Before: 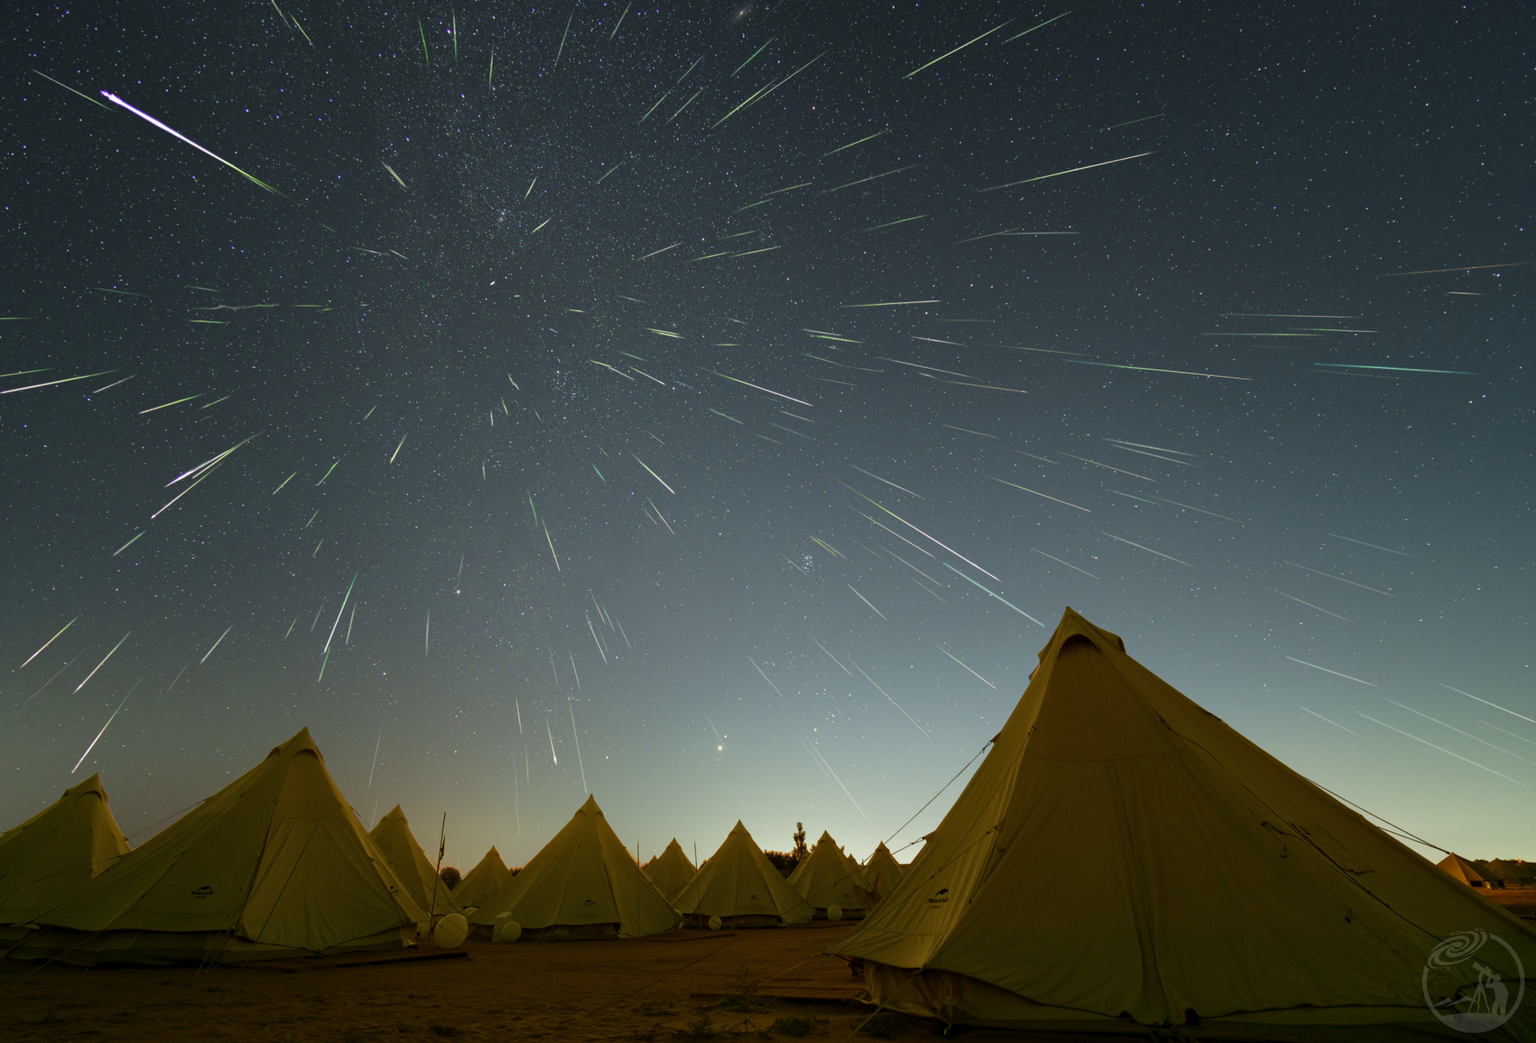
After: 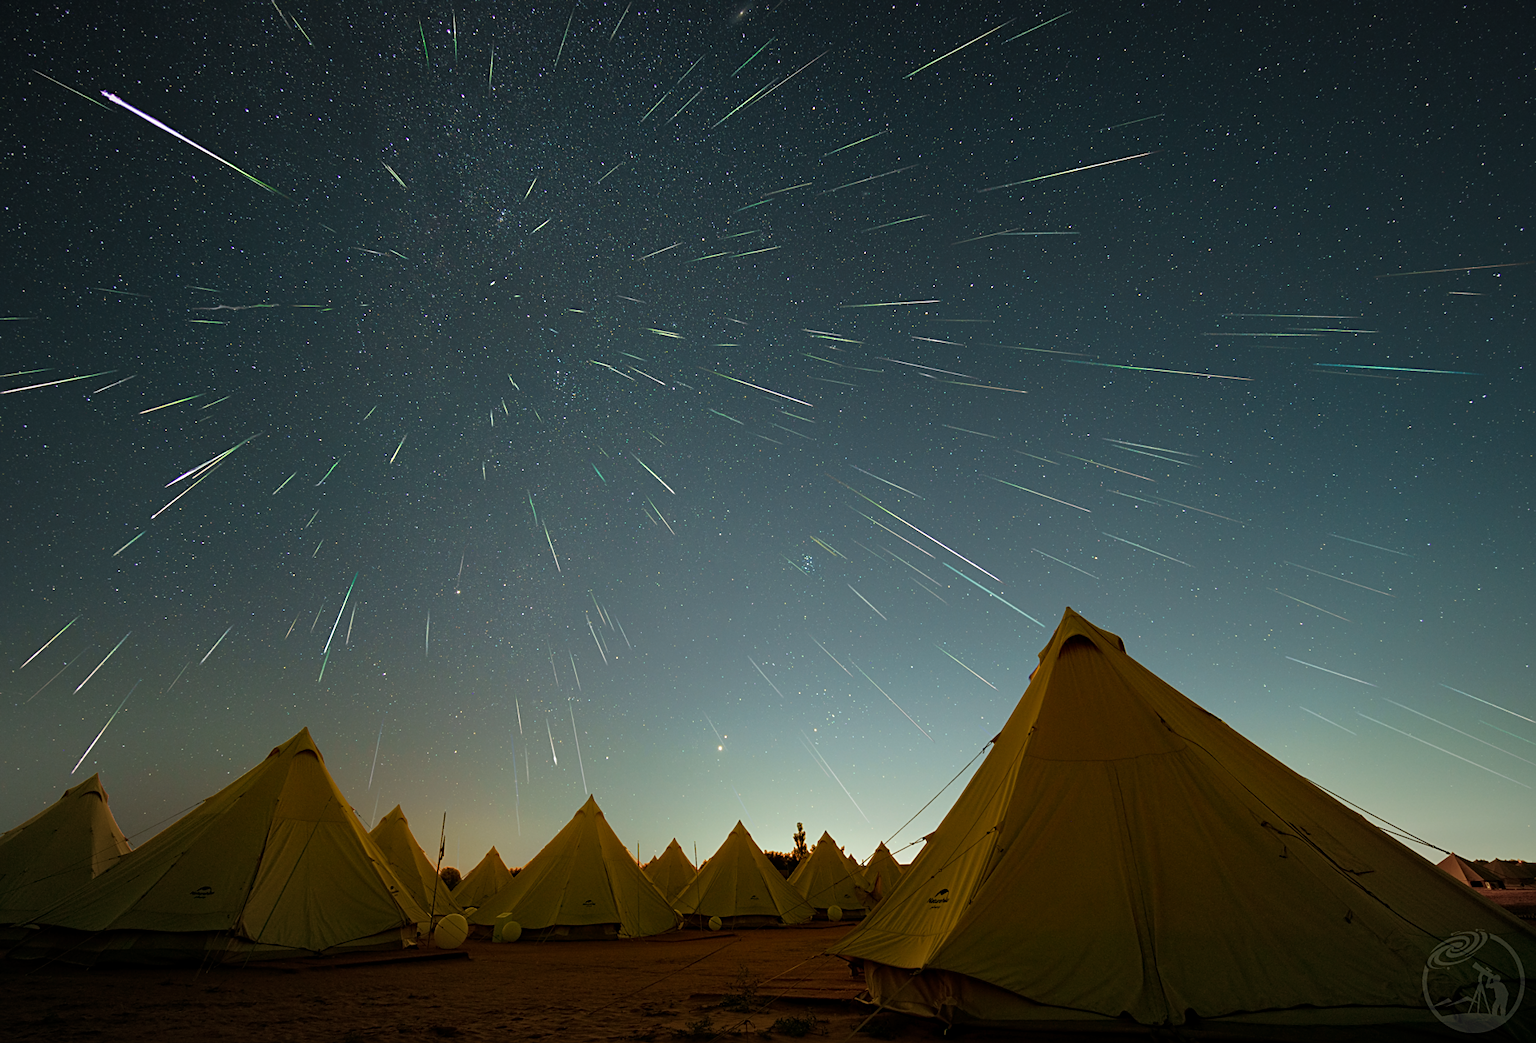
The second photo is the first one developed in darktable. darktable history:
sharpen: on, module defaults
vignetting: fall-off radius 70%, automatic ratio true
color zones: curves: ch0 [(0, 0.5) (0.143, 0.5) (0.286, 0.5) (0.429, 0.5) (0.571, 0.5) (0.714, 0.476) (0.857, 0.5) (1, 0.5)]; ch2 [(0, 0.5) (0.143, 0.5) (0.286, 0.5) (0.429, 0.5) (0.571, 0.5) (0.714, 0.487) (0.857, 0.5) (1, 0.5)]
